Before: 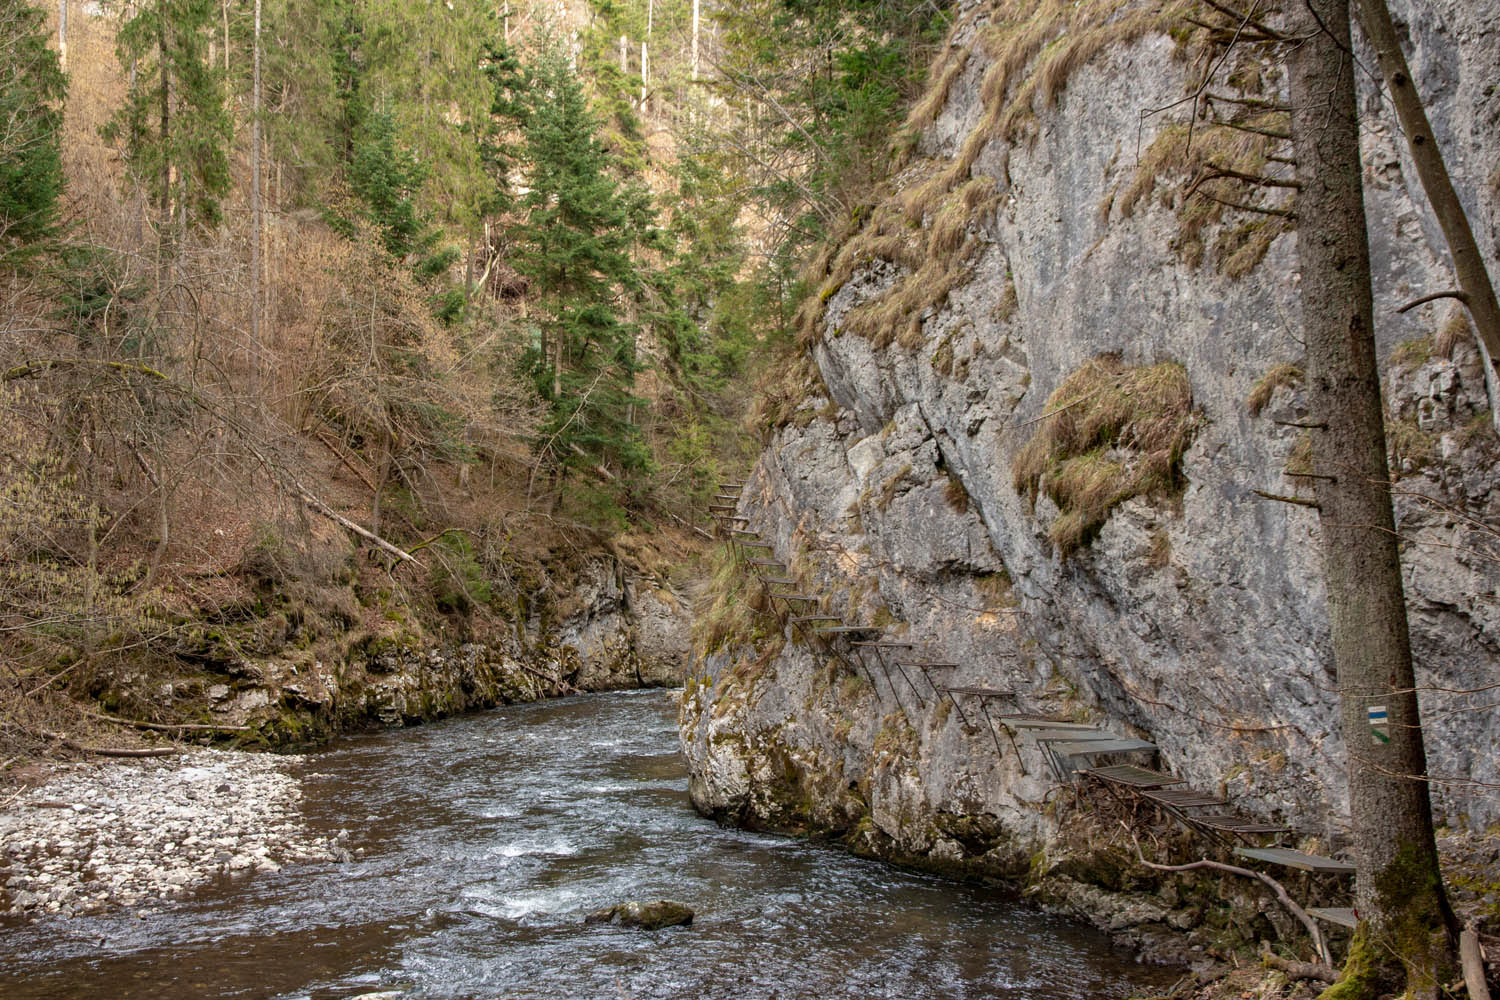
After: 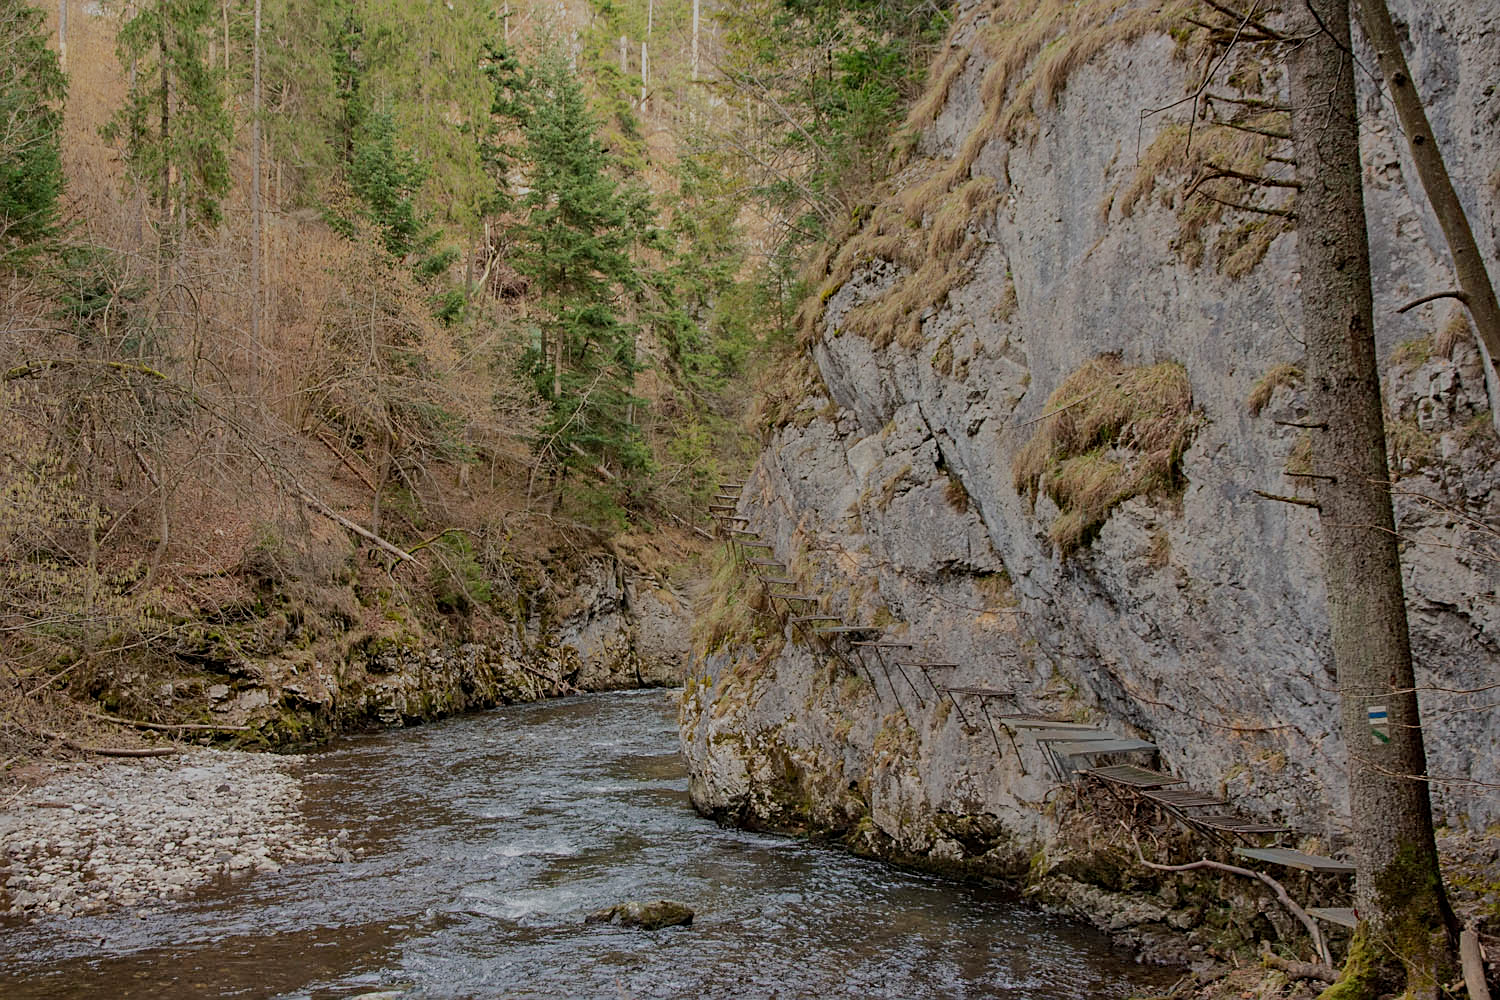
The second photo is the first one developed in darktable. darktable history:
tone equalizer: -8 EV -0.04 EV, -7 EV 0.015 EV, -6 EV -0.005 EV, -5 EV 0.005 EV, -4 EV -0.045 EV, -3 EV -0.24 EV, -2 EV -0.65 EV, -1 EV -1.01 EV, +0 EV -0.99 EV, edges refinement/feathering 500, mask exposure compensation -1.57 EV, preserve details no
sharpen: on, module defaults
